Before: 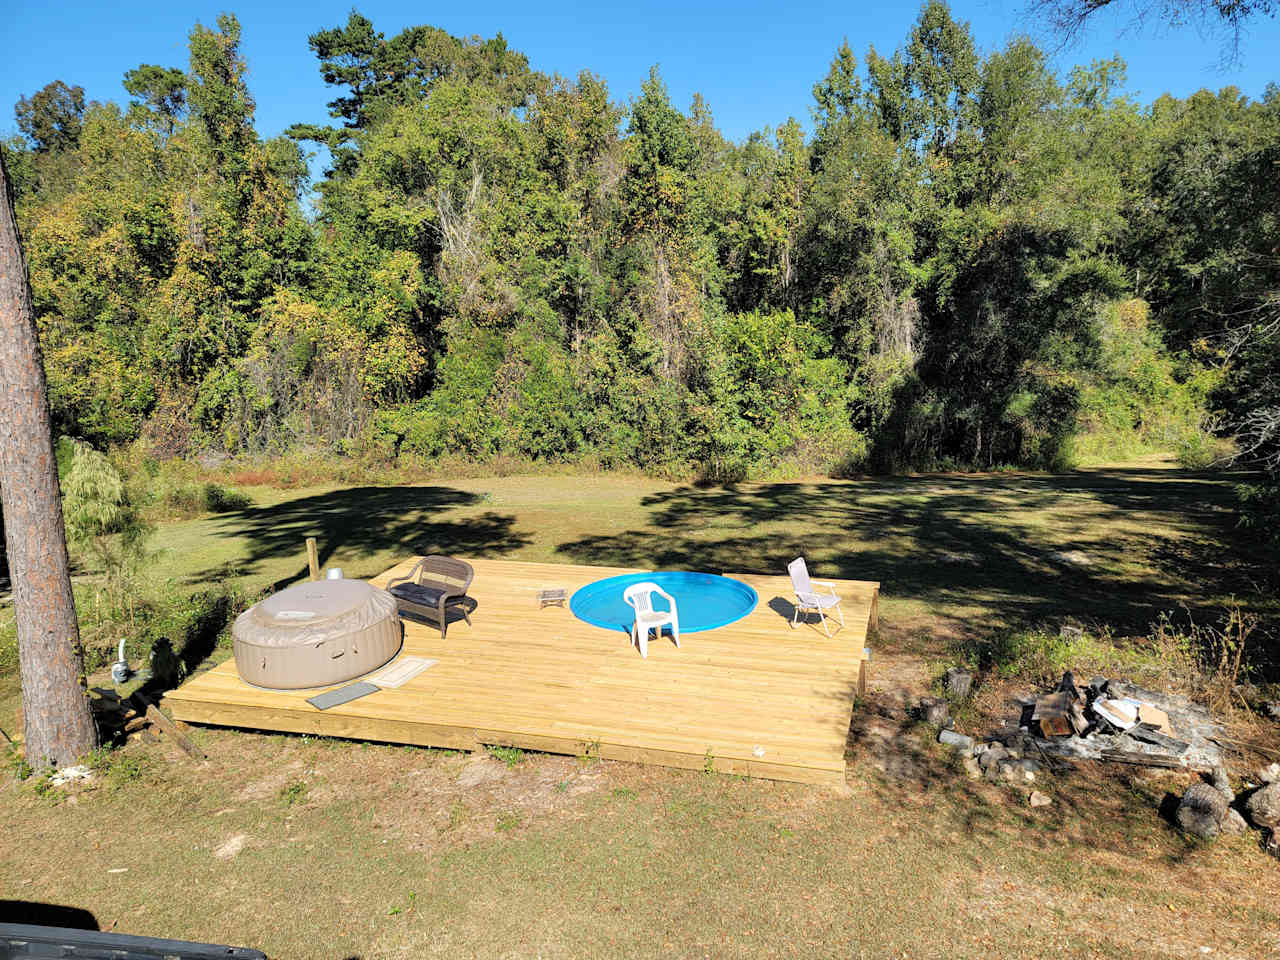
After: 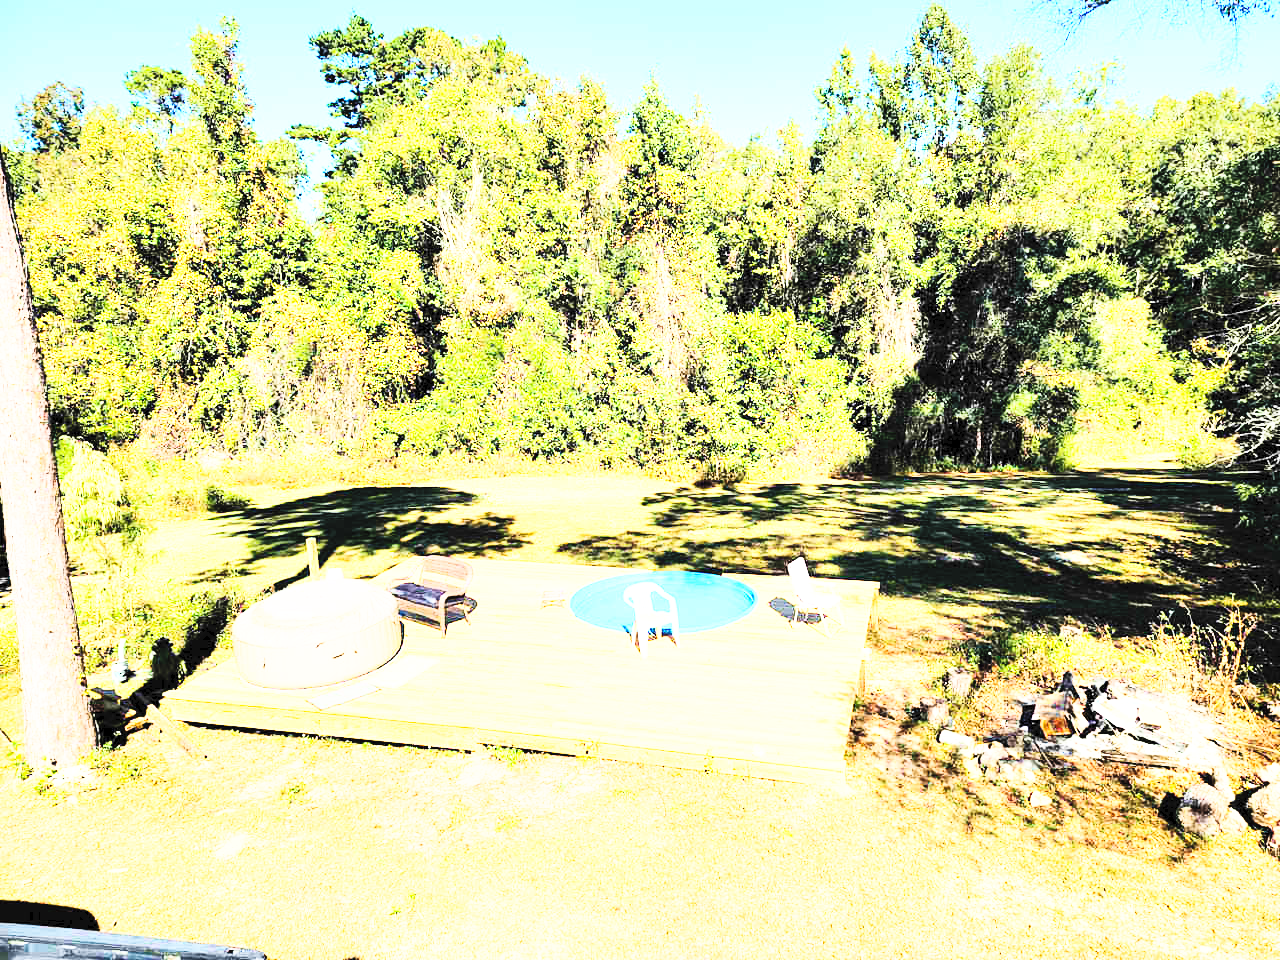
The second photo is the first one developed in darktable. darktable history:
color balance rgb: perceptual saturation grading › global saturation 20%, perceptual saturation grading › highlights -25.58%, perceptual saturation grading › shadows 25.625%, perceptual brilliance grading › highlights 7.468%, perceptual brilliance grading › mid-tones 2.914%, perceptual brilliance grading › shadows 2.251%
velvia: on, module defaults
contrast brightness saturation: contrast 0.395, brightness 0.522
base curve: curves: ch0 [(0, 0) (0, 0.001) (0.001, 0.001) (0.004, 0.002) (0.007, 0.004) (0.015, 0.013) (0.033, 0.045) (0.052, 0.096) (0.075, 0.17) (0.099, 0.241) (0.163, 0.42) (0.219, 0.55) (0.259, 0.616) (0.327, 0.722) (0.365, 0.765) (0.522, 0.873) (0.547, 0.881) (0.689, 0.919) (0.826, 0.952) (1, 1)], preserve colors none
local contrast: mode bilateral grid, contrast 20, coarseness 49, detail 120%, midtone range 0.2
